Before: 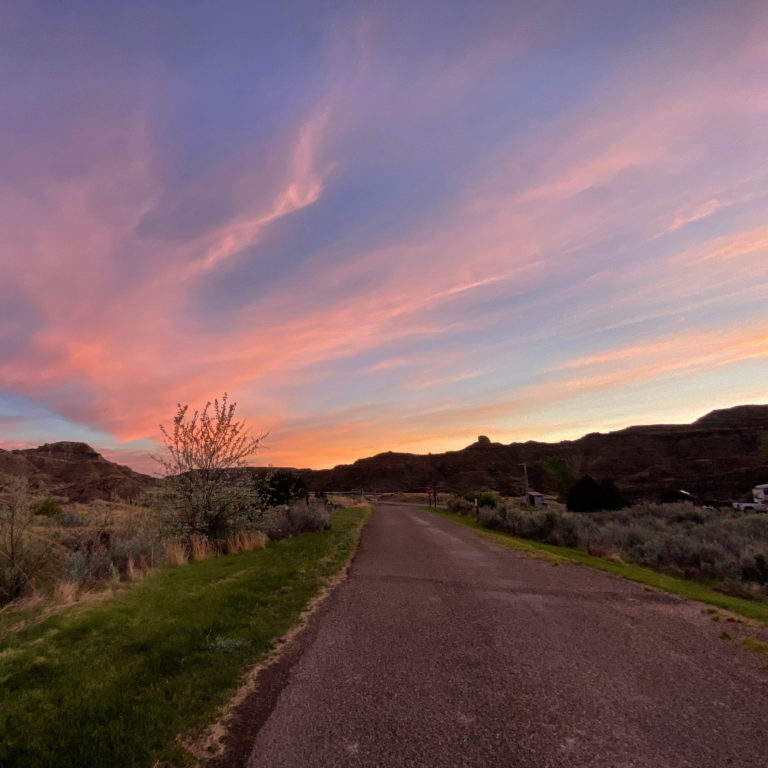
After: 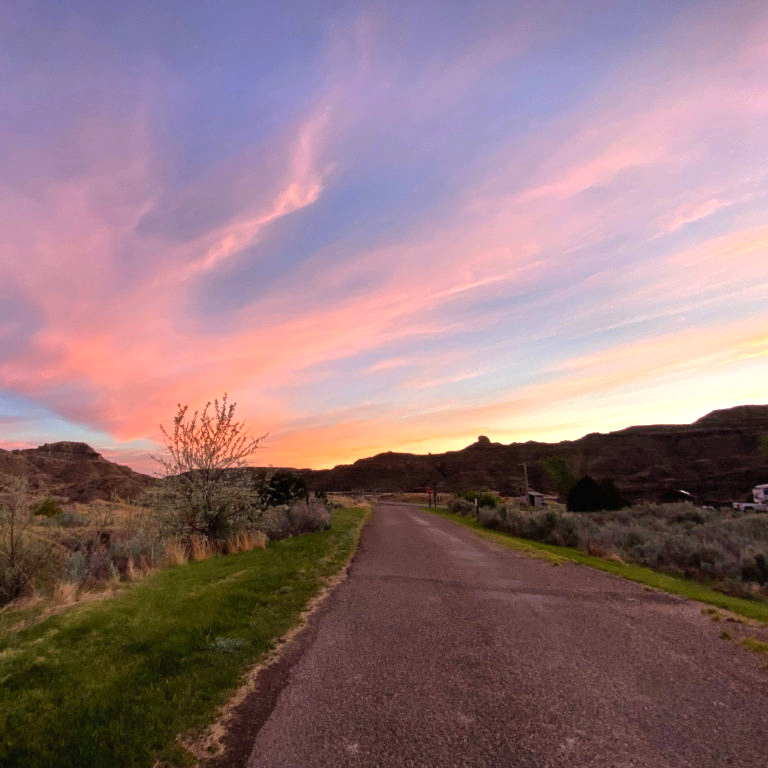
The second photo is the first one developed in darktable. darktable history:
contrast brightness saturation: contrast -0.02, brightness -0.01, saturation 0.03
exposure: exposure 0.6 EV, compensate highlight preservation false
